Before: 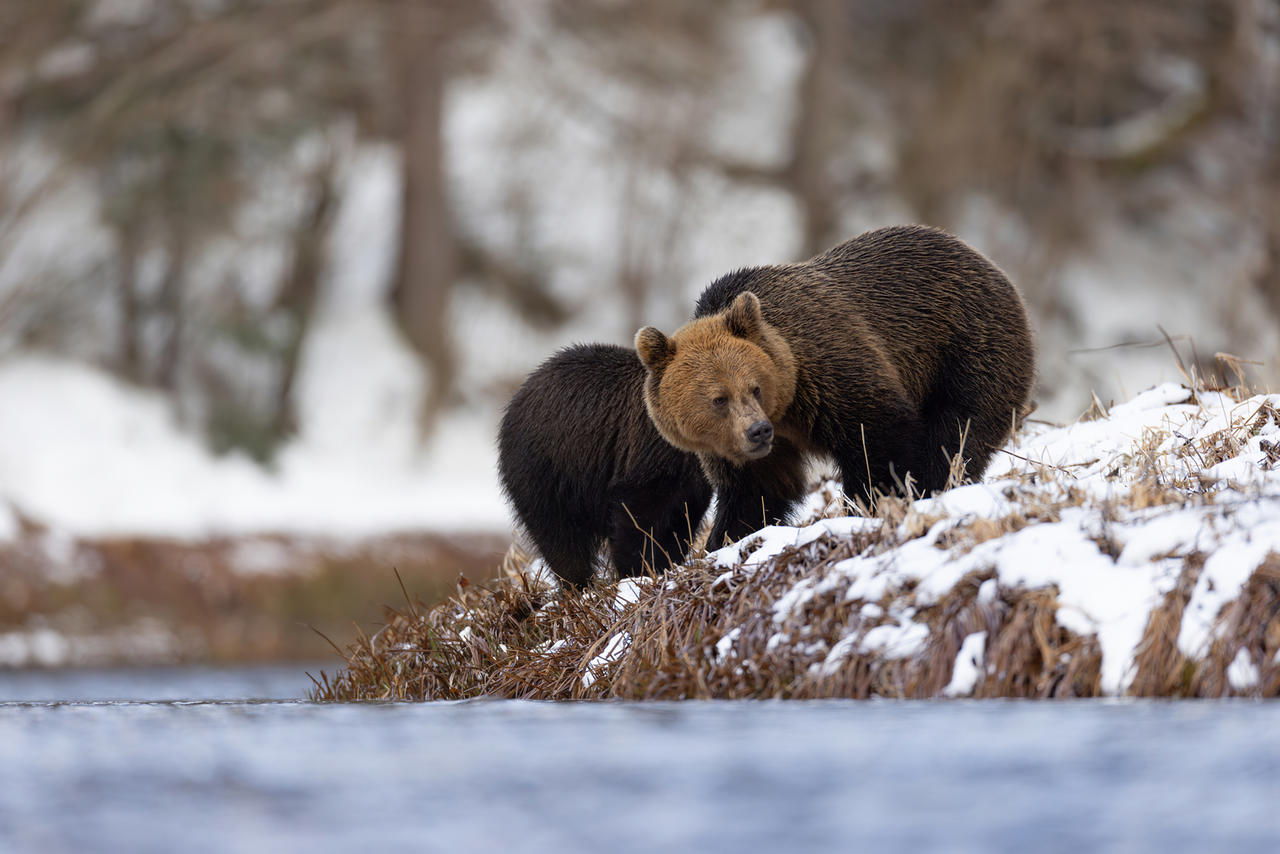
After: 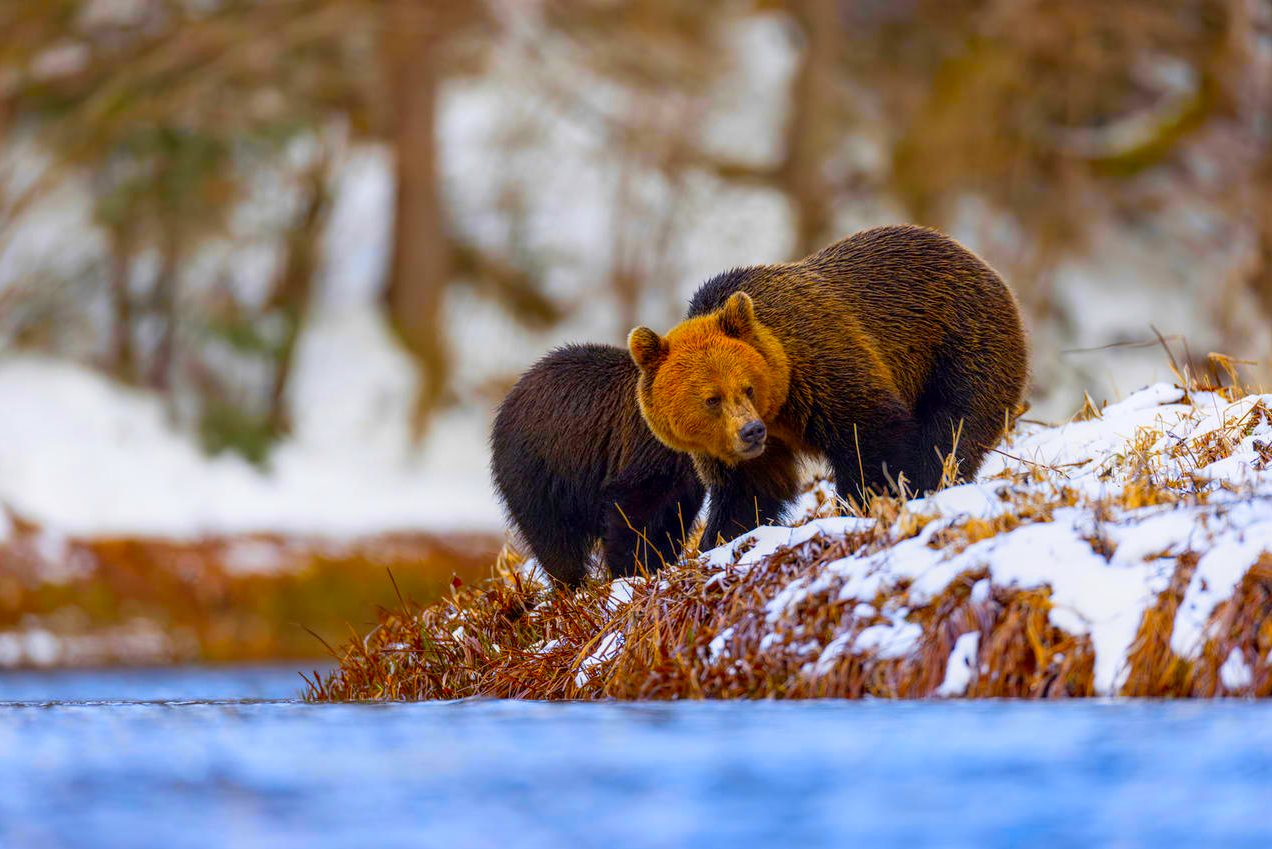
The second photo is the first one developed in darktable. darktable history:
crop and rotate: left 0.614%, top 0.179%, bottom 0.309%
local contrast: detail 130%
color balance: input saturation 134.34%, contrast -10.04%, contrast fulcrum 19.67%, output saturation 133.51%
color contrast: green-magenta contrast 1.55, blue-yellow contrast 1.83
